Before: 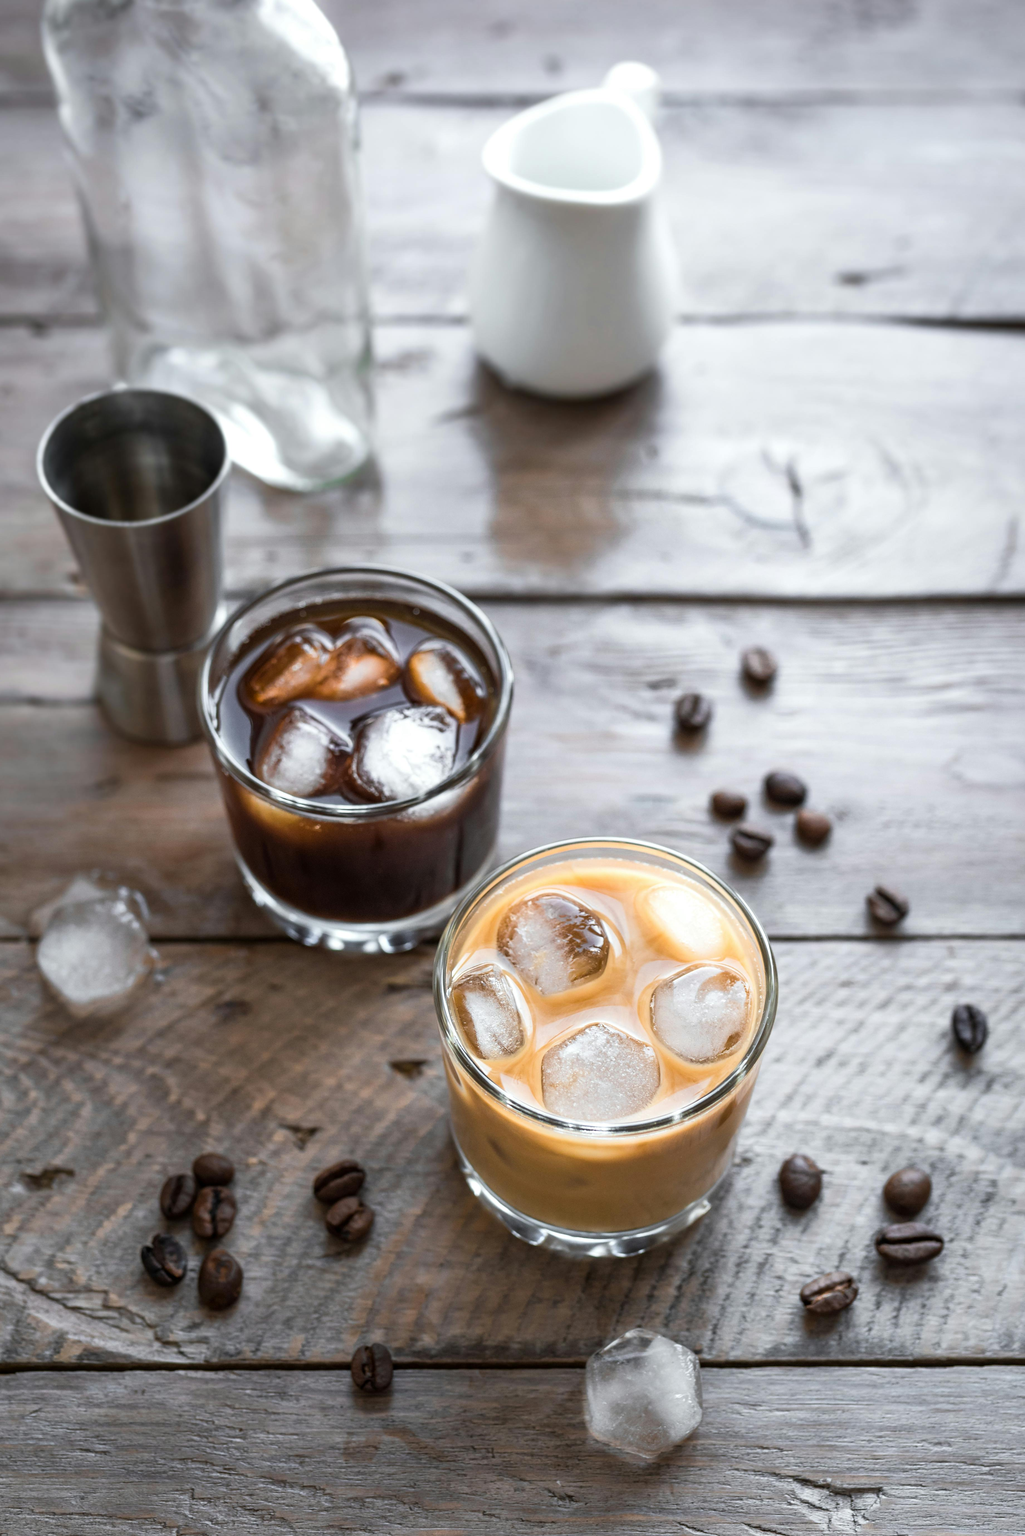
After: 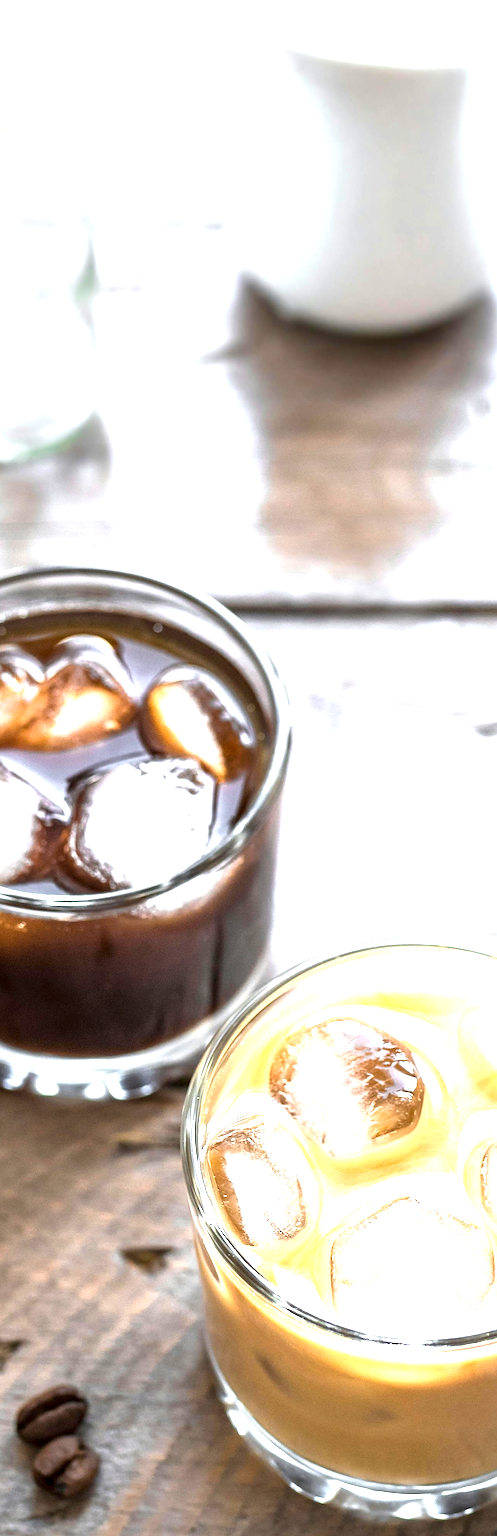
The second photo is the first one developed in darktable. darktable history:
crop and rotate: left 29.476%, top 10.214%, right 35.32%, bottom 17.333%
exposure: black level correction 0.001, exposure 1.398 EV, compensate exposure bias true, compensate highlight preservation false
sharpen: on, module defaults
